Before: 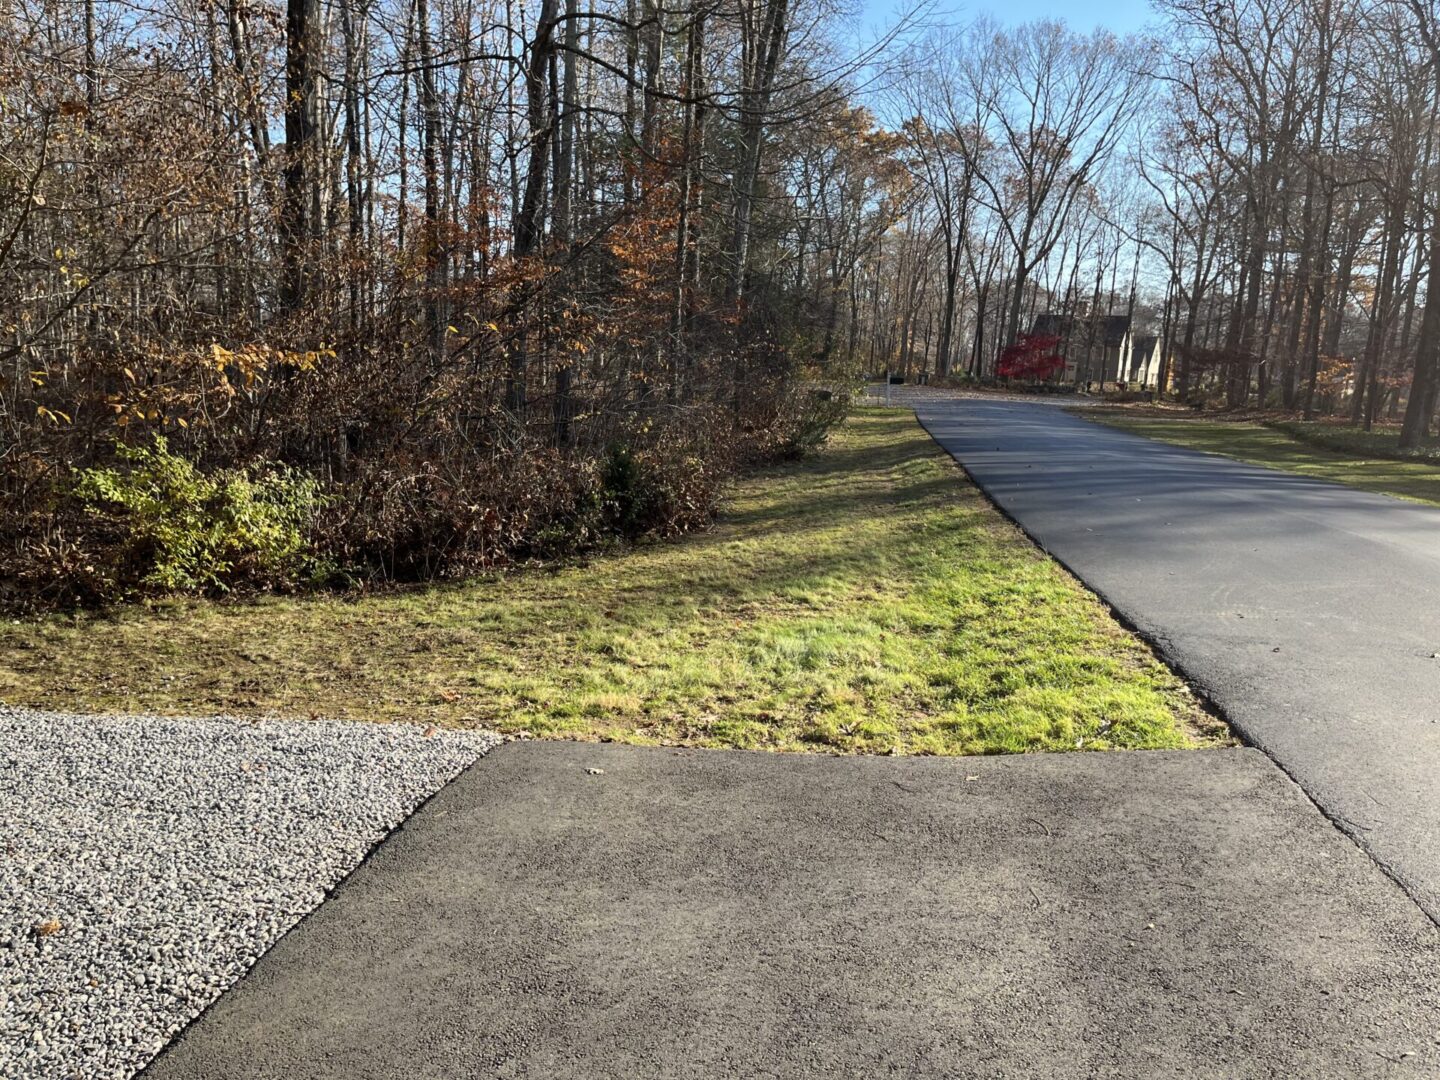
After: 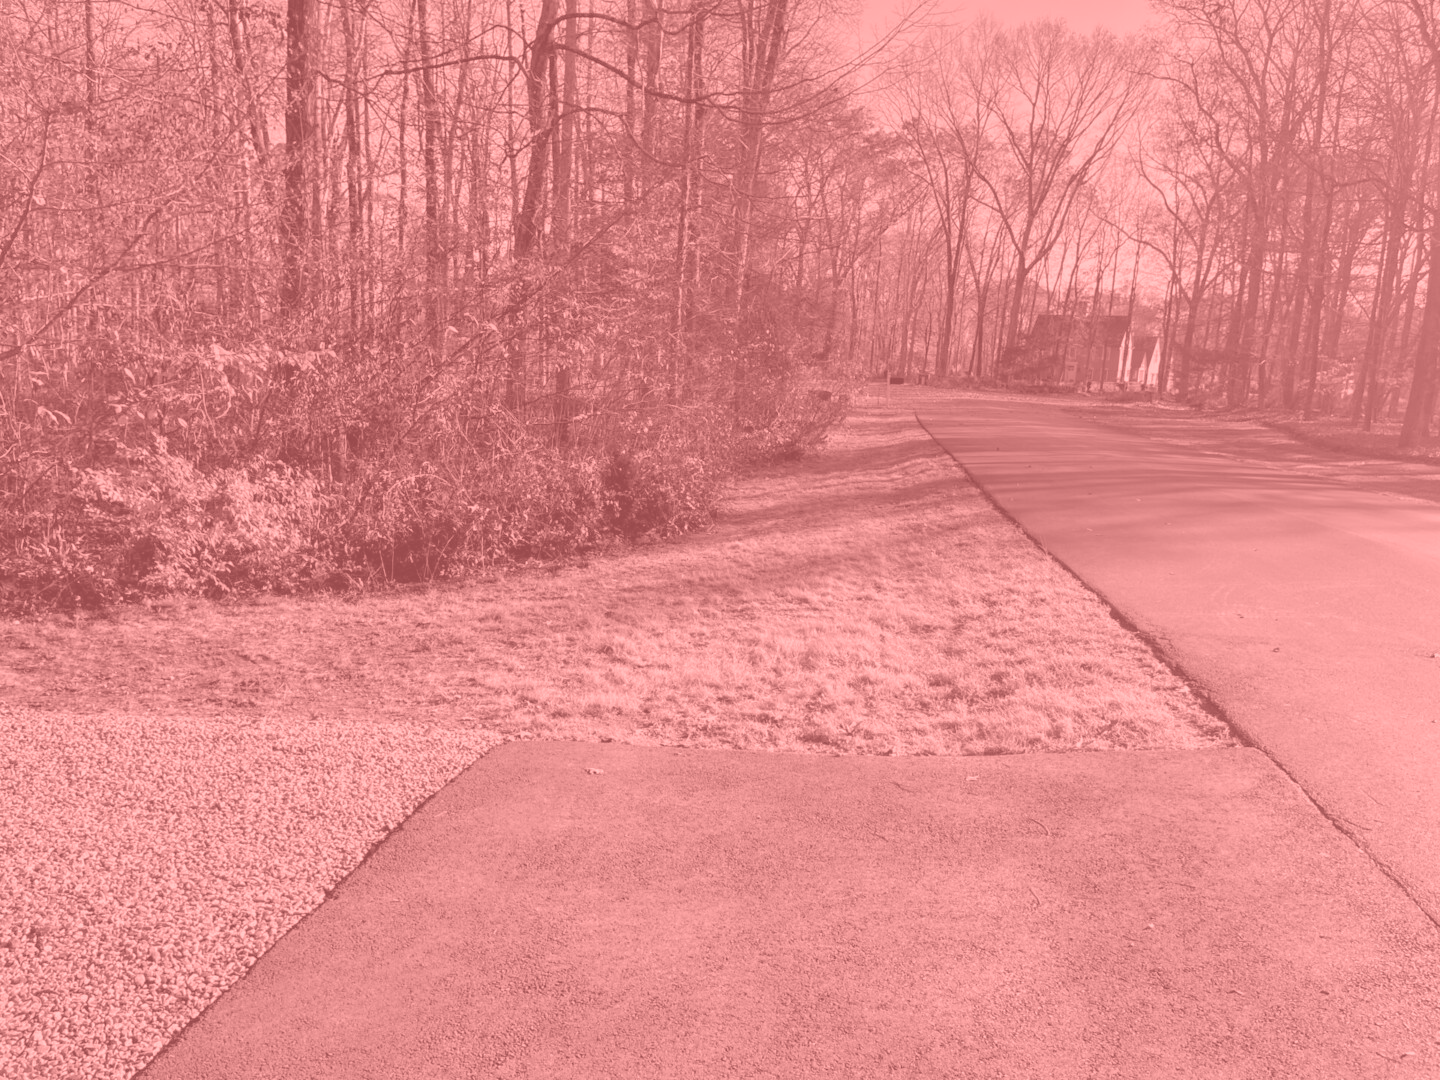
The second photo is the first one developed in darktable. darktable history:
colorize: saturation 51%, source mix 50.67%, lightness 50.67%
tone equalizer: -8 EV 0.25 EV, -7 EV 0.417 EV, -6 EV 0.417 EV, -5 EV 0.25 EV, -3 EV -0.25 EV, -2 EV -0.417 EV, -1 EV -0.417 EV, +0 EV -0.25 EV, edges refinement/feathering 500, mask exposure compensation -1.57 EV, preserve details guided filter
shadows and highlights: soften with gaussian
exposure: exposure 0.2 EV, compensate highlight preservation false
